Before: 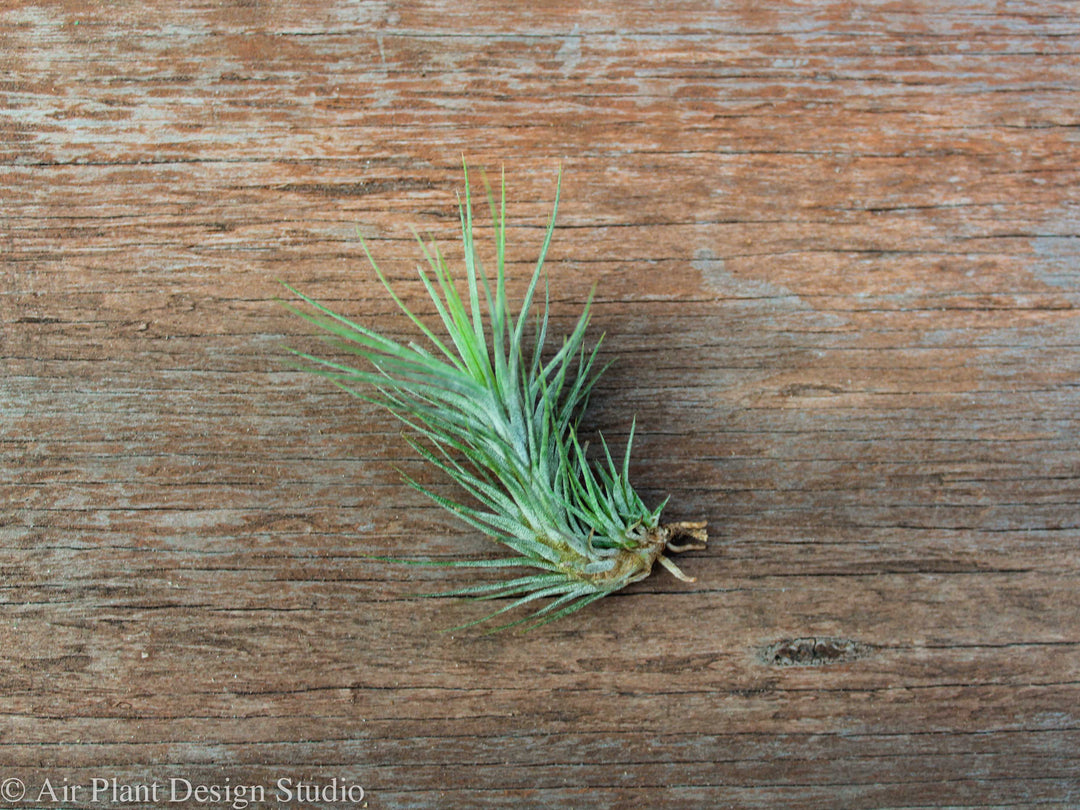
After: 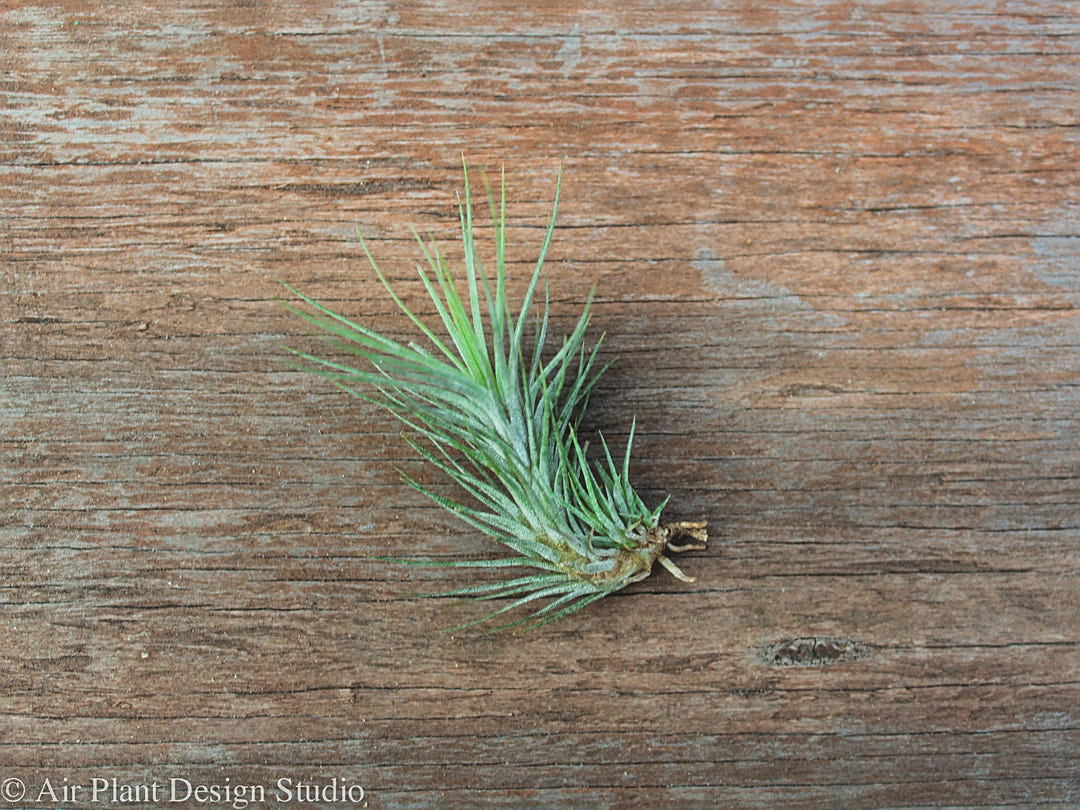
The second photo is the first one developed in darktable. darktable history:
sharpen: on, module defaults
haze removal: strength -0.101, compatibility mode true, adaptive false
tone equalizer: luminance estimator HSV value / RGB max
